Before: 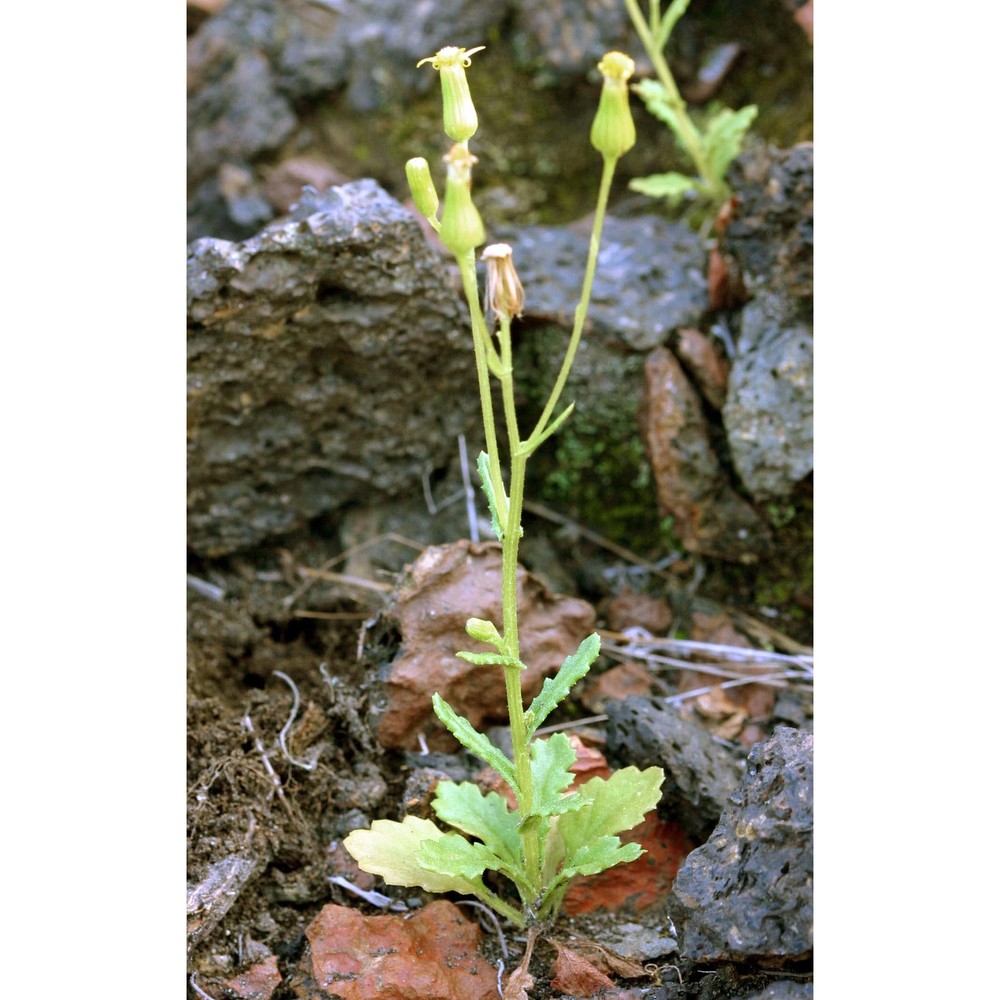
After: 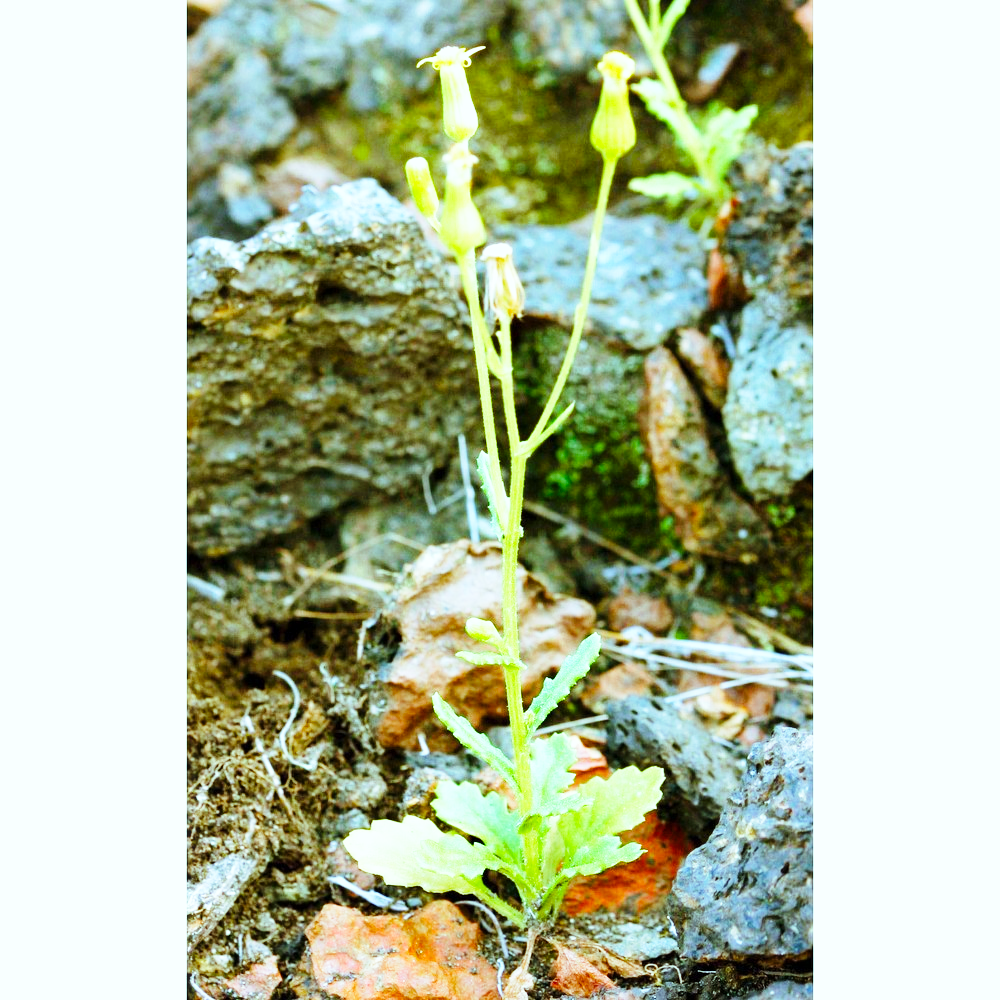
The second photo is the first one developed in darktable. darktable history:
haze removal: compatibility mode true, adaptive false
color balance rgb: highlights gain › chroma 5.469%, highlights gain › hue 197.01°, perceptual saturation grading › global saturation 25.844%, global vibrance 20%
exposure: exposure 0.132 EV, compensate highlight preservation false
base curve: curves: ch0 [(0, 0) (0.018, 0.026) (0.143, 0.37) (0.33, 0.731) (0.458, 0.853) (0.735, 0.965) (0.905, 0.986) (1, 1)], preserve colors none
